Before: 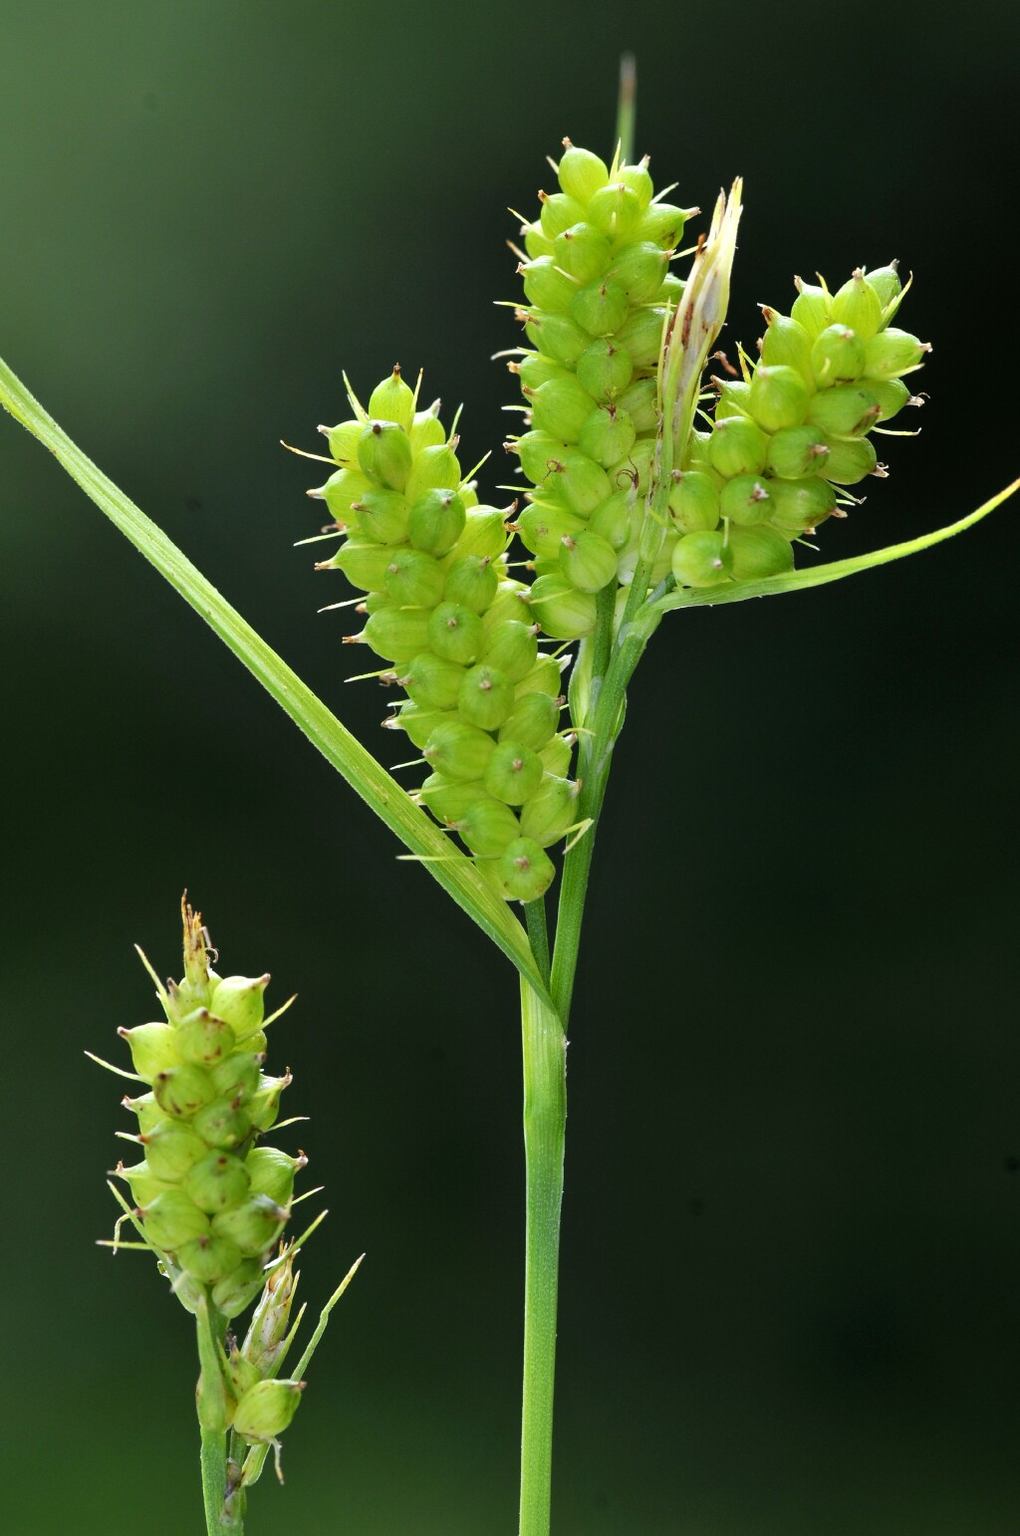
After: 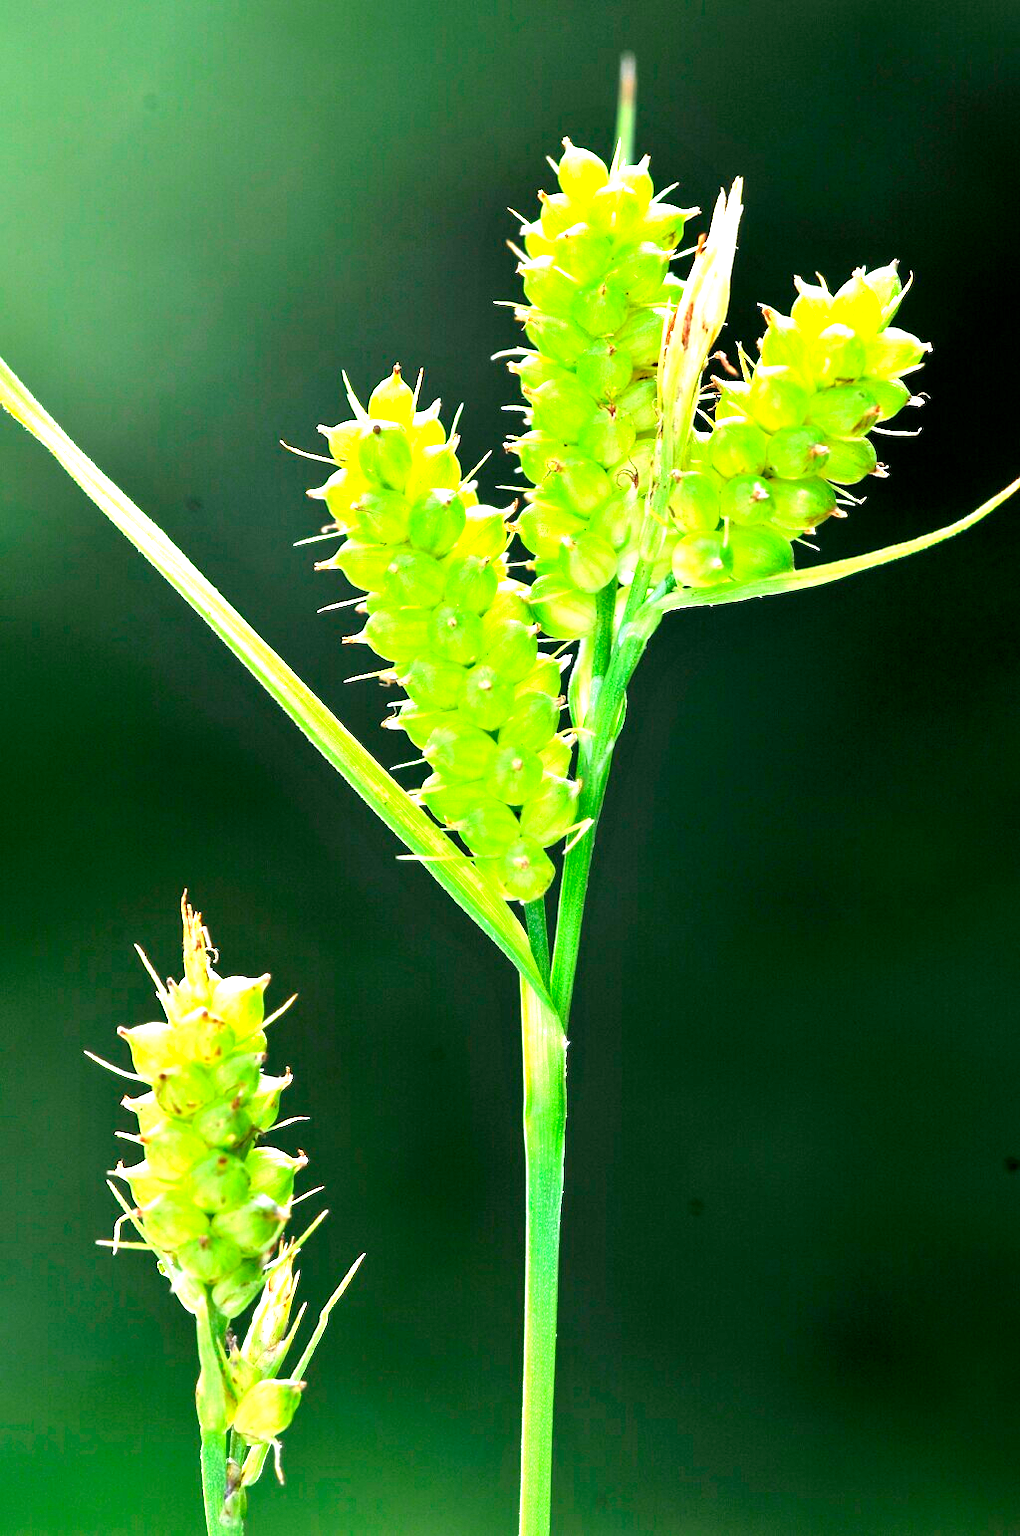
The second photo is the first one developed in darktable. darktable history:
exposure: black level correction 0.001, exposure 1.826 EV, compensate highlight preservation false
